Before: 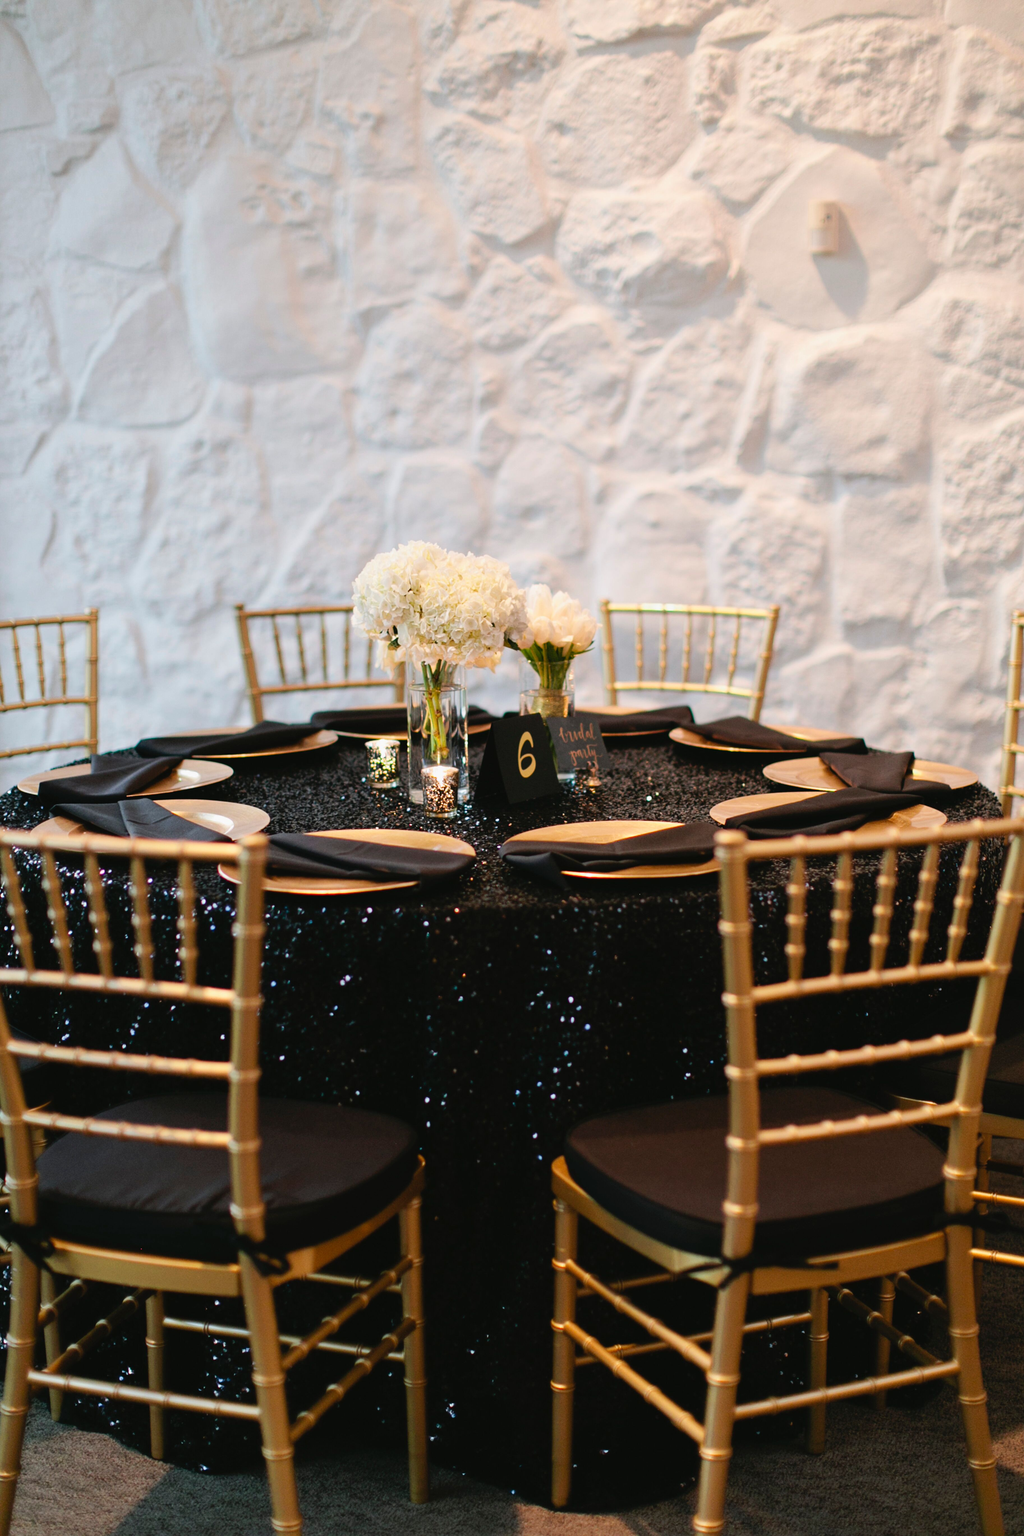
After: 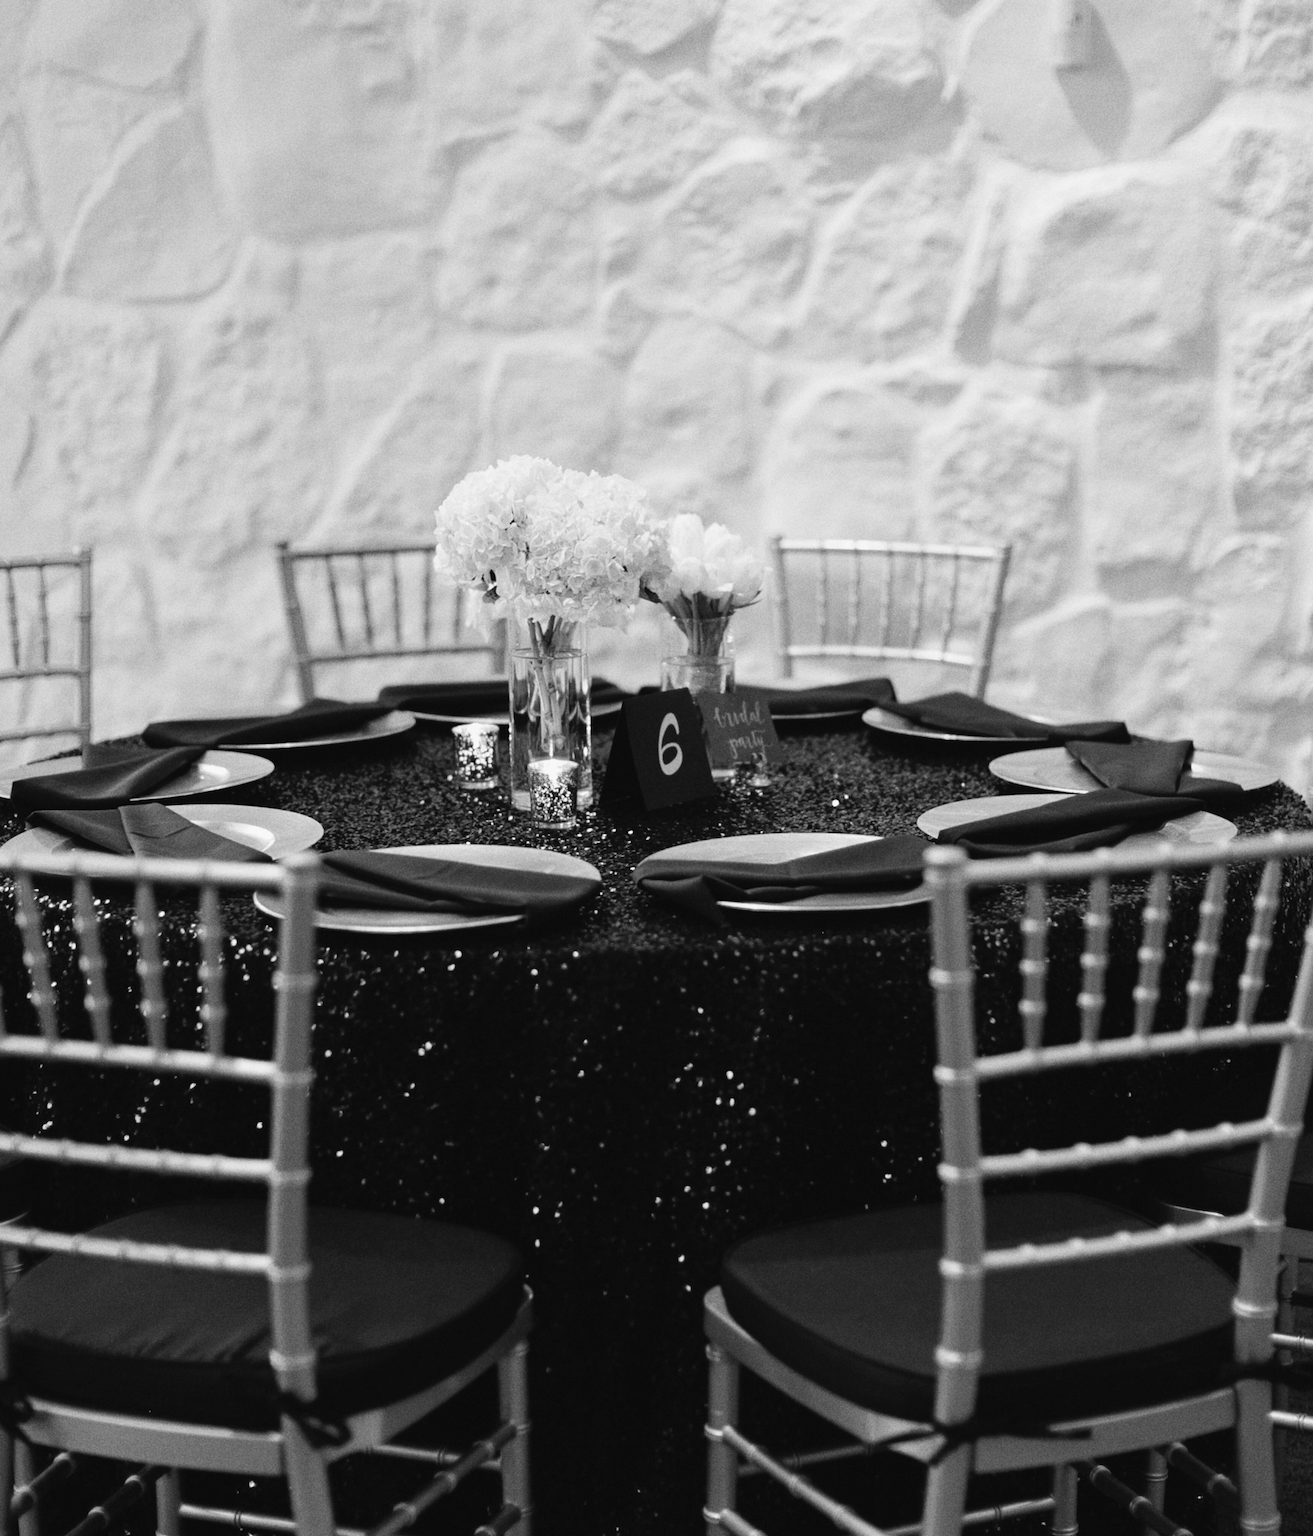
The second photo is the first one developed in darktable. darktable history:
crop and rotate: left 2.991%, top 13.302%, right 1.981%, bottom 12.636%
monochrome: on, module defaults
grain: on, module defaults
